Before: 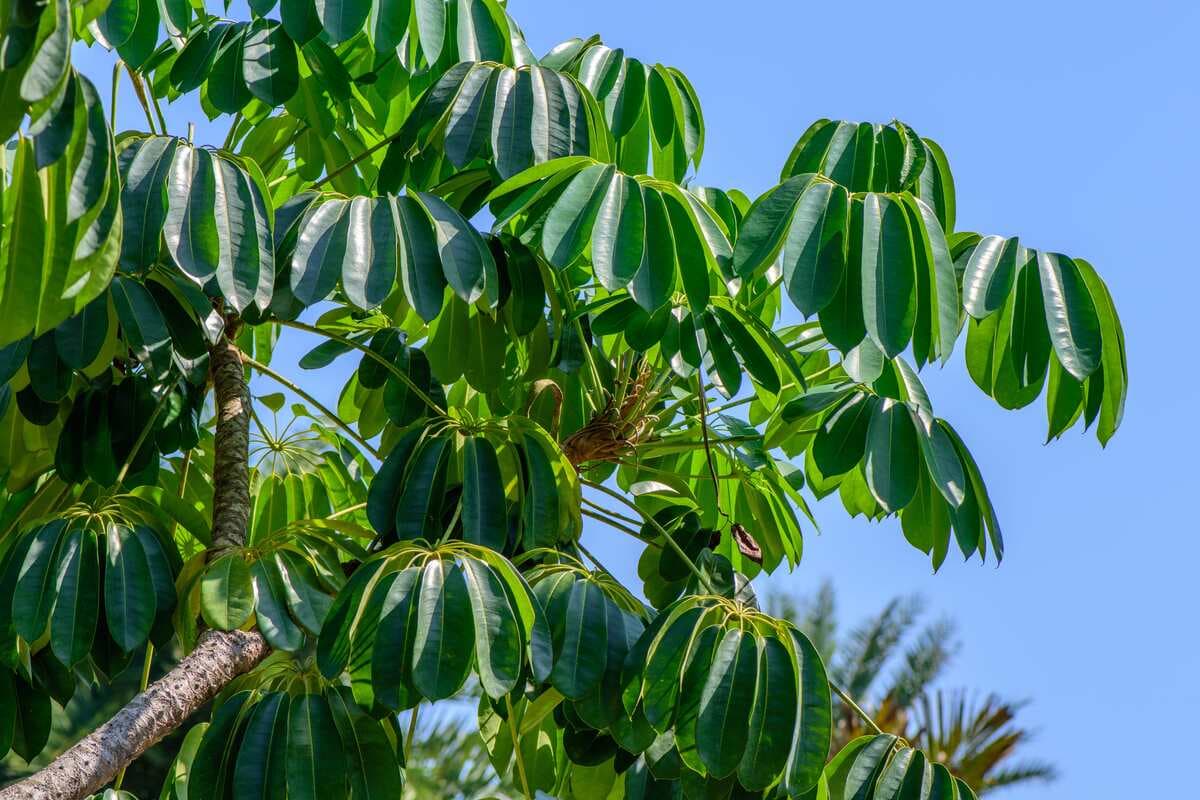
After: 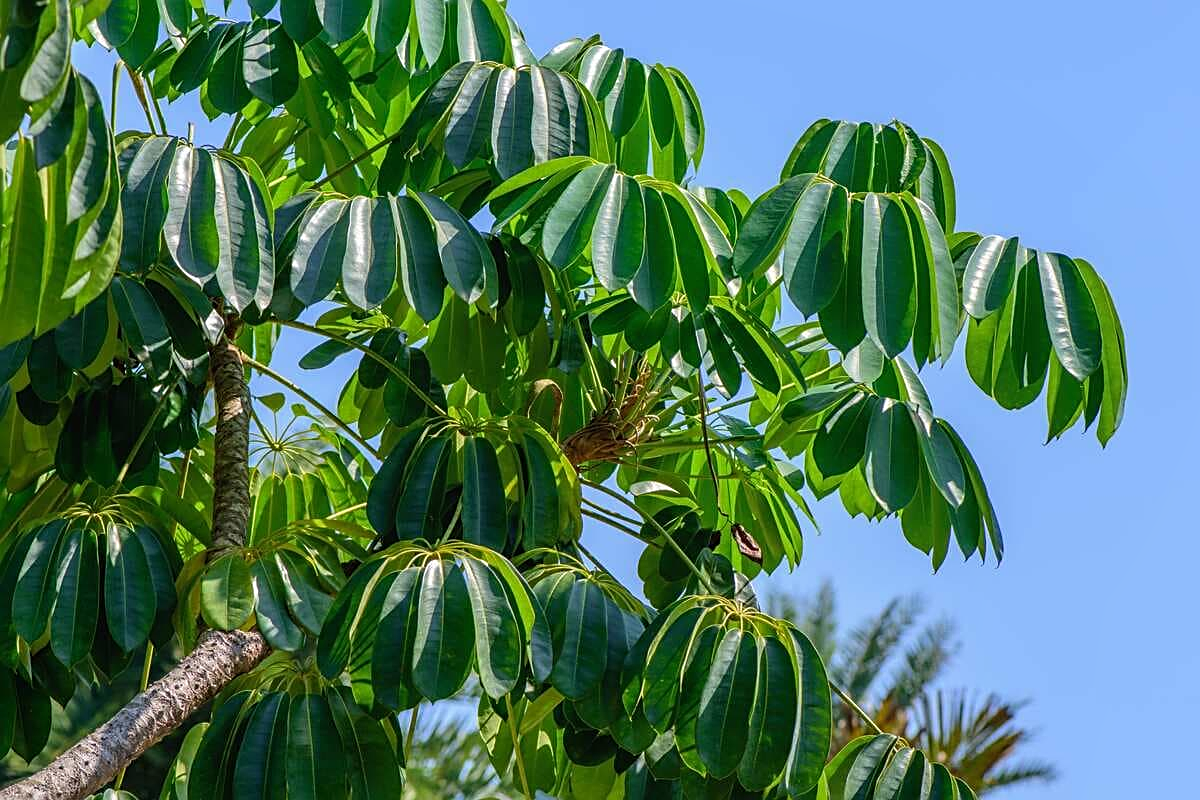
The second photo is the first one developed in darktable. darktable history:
exposure: compensate highlight preservation false
local contrast: mode bilateral grid, contrast 99, coarseness 100, detail 90%, midtone range 0.2
sharpen: on, module defaults
